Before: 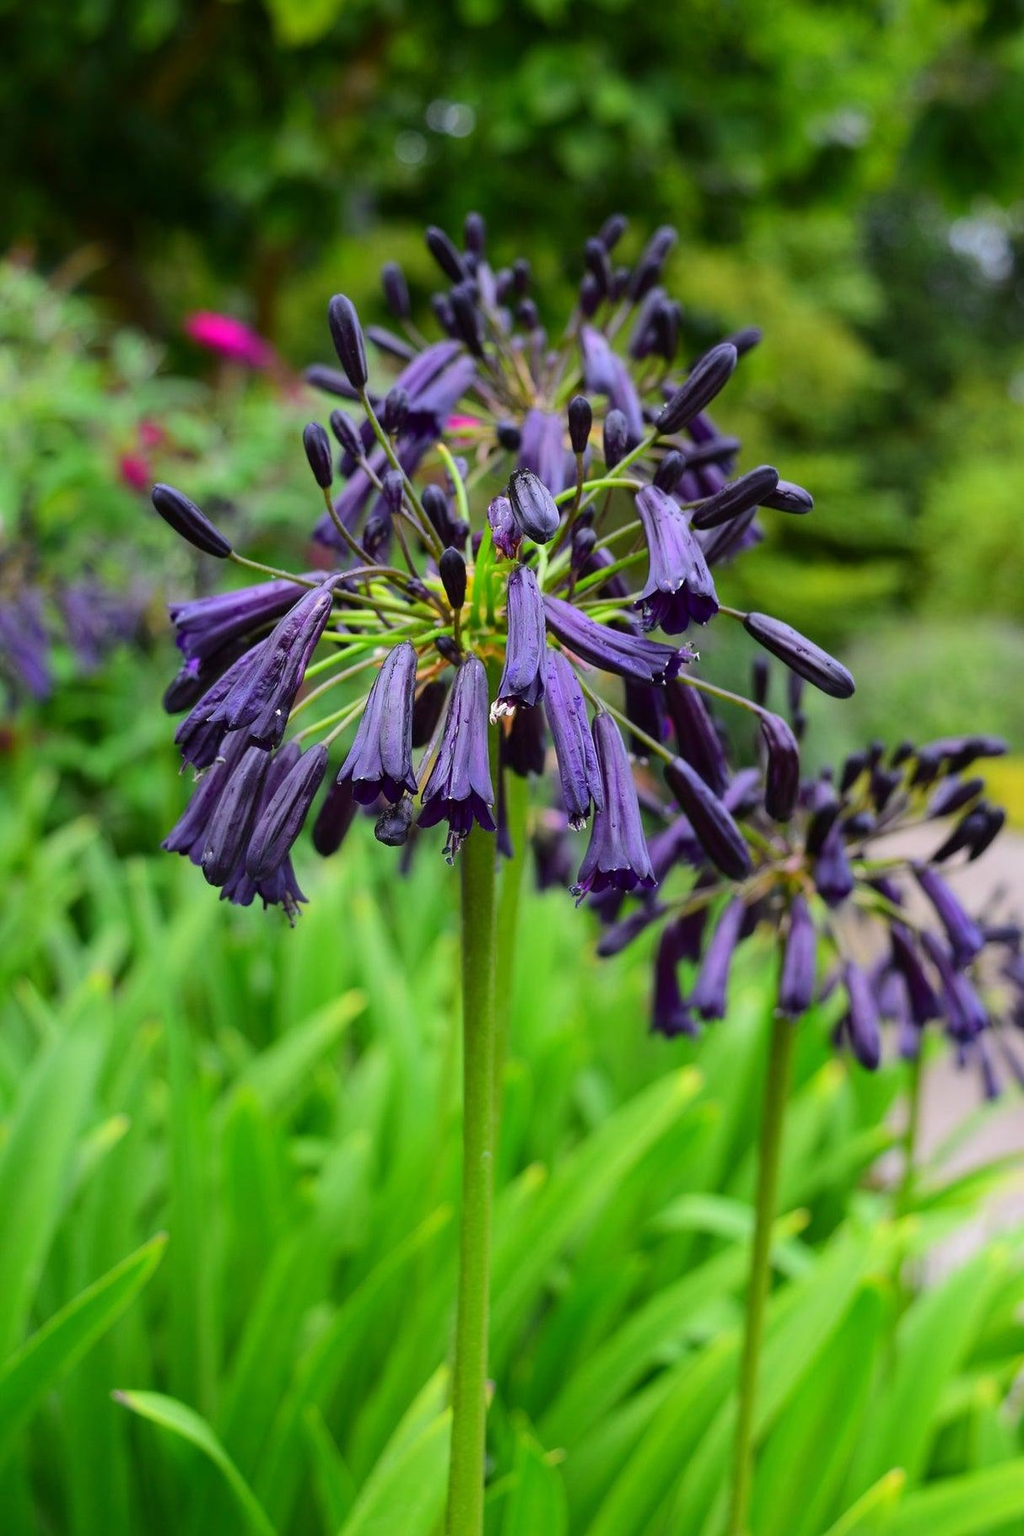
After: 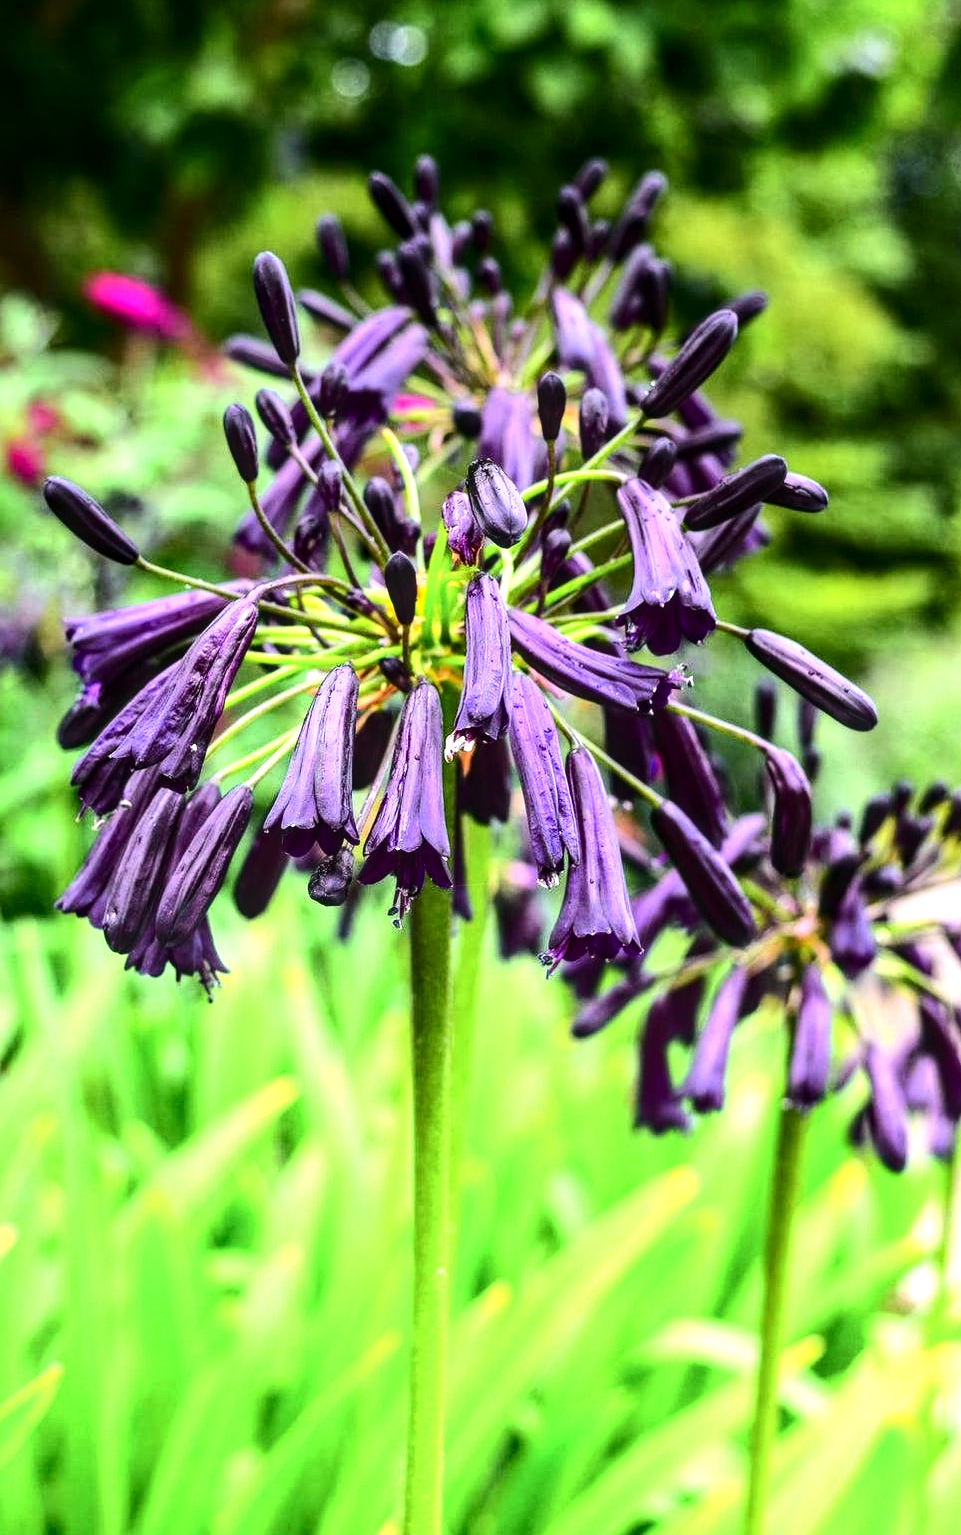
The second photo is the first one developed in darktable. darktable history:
tone equalizer: -8 EV -0.75 EV, -7 EV -0.7 EV, -6 EV -0.6 EV, -5 EV -0.4 EV, -3 EV 0.4 EV, -2 EV 0.6 EV, -1 EV 0.7 EV, +0 EV 0.75 EV, edges refinement/feathering 500, mask exposure compensation -1.57 EV, preserve details no
tone curve: curves: ch0 [(0, 0.01) (0.037, 0.032) (0.131, 0.108) (0.275, 0.258) (0.483, 0.512) (0.61, 0.661) (0.696, 0.742) (0.792, 0.834) (0.911, 0.936) (0.997, 0.995)]; ch1 [(0, 0) (0.308, 0.29) (0.425, 0.411) (0.503, 0.502) (0.529, 0.543) (0.683, 0.706) (0.746, 0.77) (1, 1)]; ch2 [(0, 0) (0.225, 0.214) (0.334, 0.339) (0.401, 0.415) (0.485, 0.487) (0.502, 0.502) (0.525, 0.523) (0.545, 0.552) (0.587, 0.61) (0.636, 0.654) (0.711, 0.729) (0.845, 0.855) (0.998, 0.977)], color space Lab, independent channels, preserve colors none
color zones: curves: ch0 [(0.25, 0.5) (0.463, 0.627) (0.484, 0.637) (0.75, 0.5)]
crop: left 11.225%, top 5.381%, right 9.565%, bottom 10.314%
exposure: black level correction 0, exposure 0.7 EV, compensate exposure bias true, compensate highlight preservation false
local contrast: detail 130%
graduated density: on, module defaults
